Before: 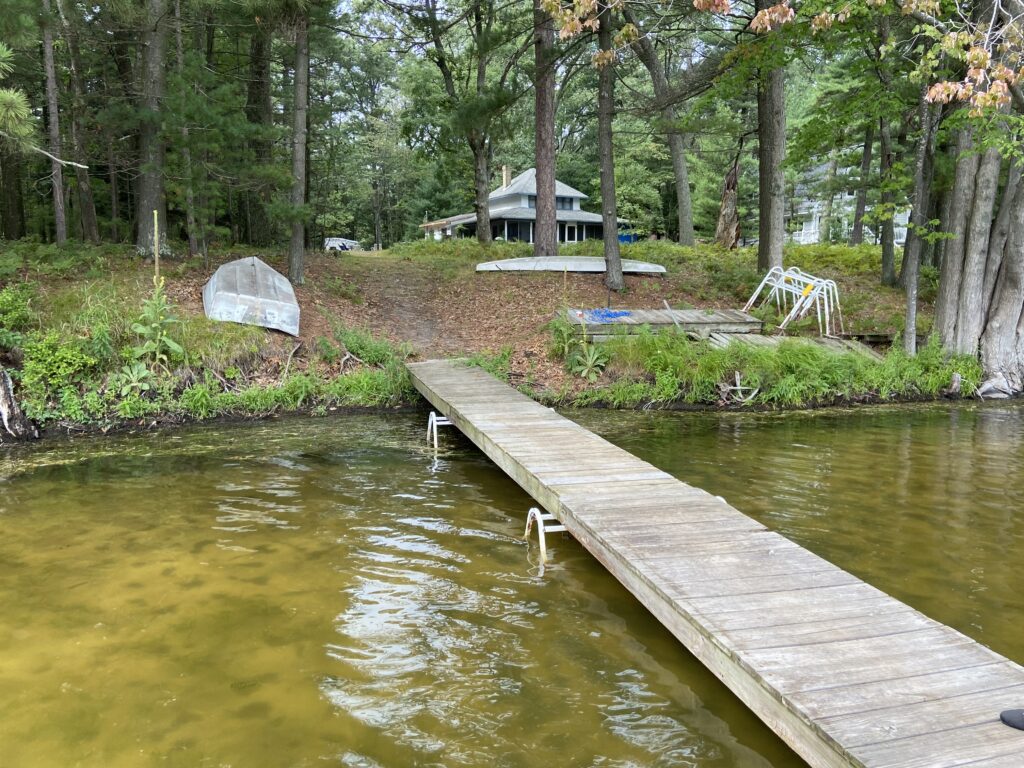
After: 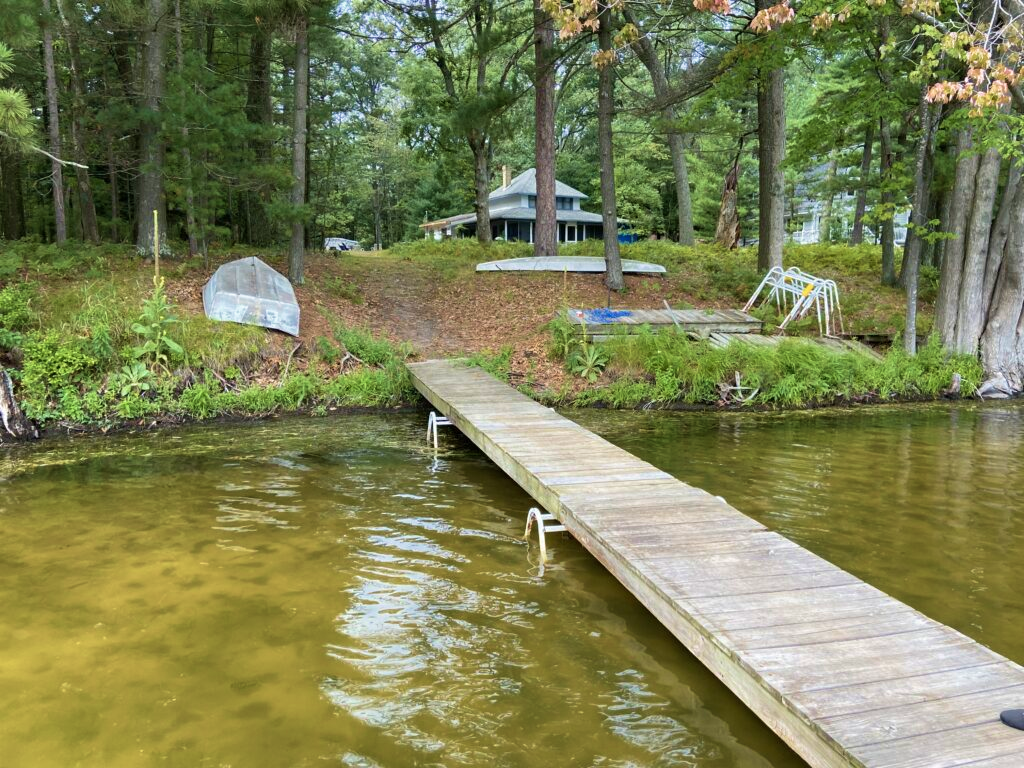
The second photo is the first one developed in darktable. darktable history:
color zones: curves: ch0 [(0, 0.5) (0.143, 0.5) (0.286, 0.5) (0.429, 0.495) (0.571, 0.437) (0.714, 0.44) (0.857, 0.496) (1, 0.5)]
velvia: strength 45%
